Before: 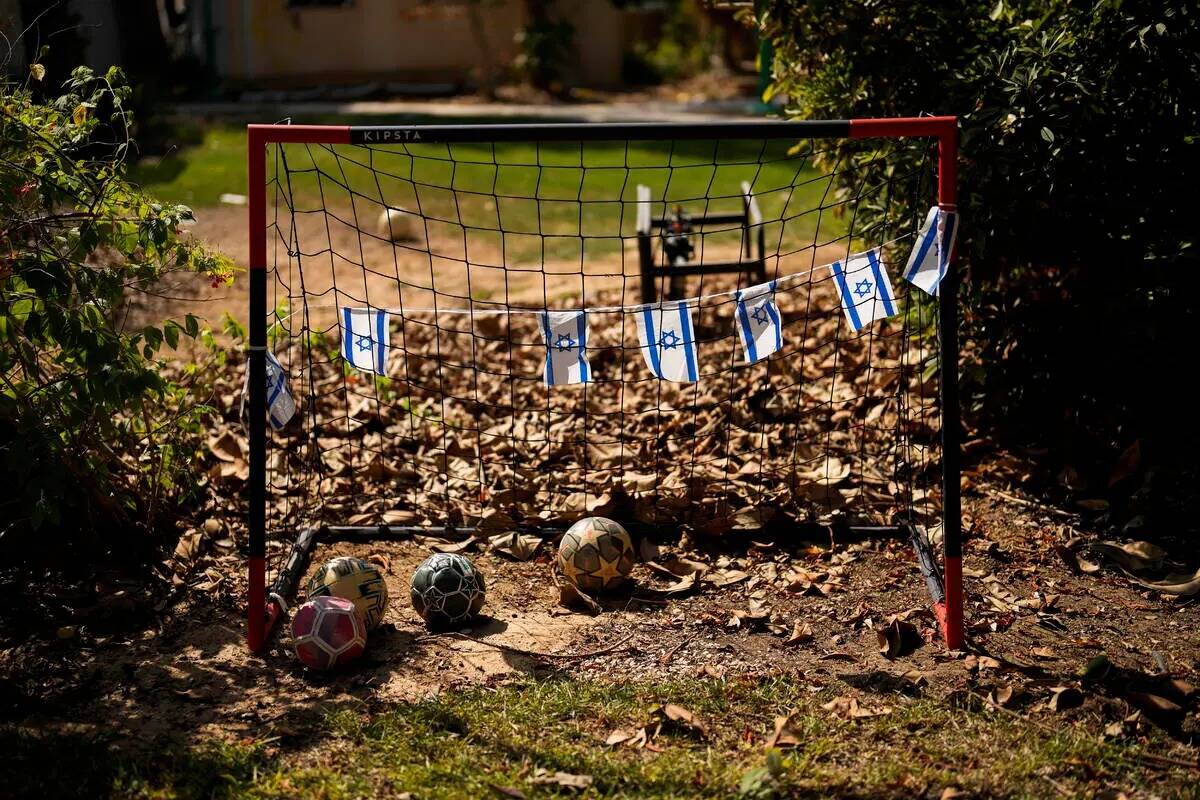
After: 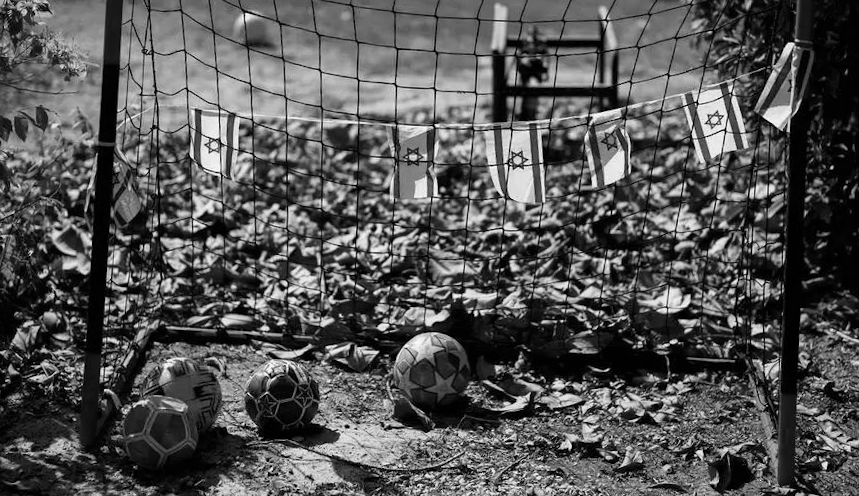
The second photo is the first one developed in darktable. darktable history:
crop and rotate: angle -3.37°, left 9.79%, top 20.73%, right 12.42%, bottom 11.82%
monochrome: a 32, b 64, size 2.3
